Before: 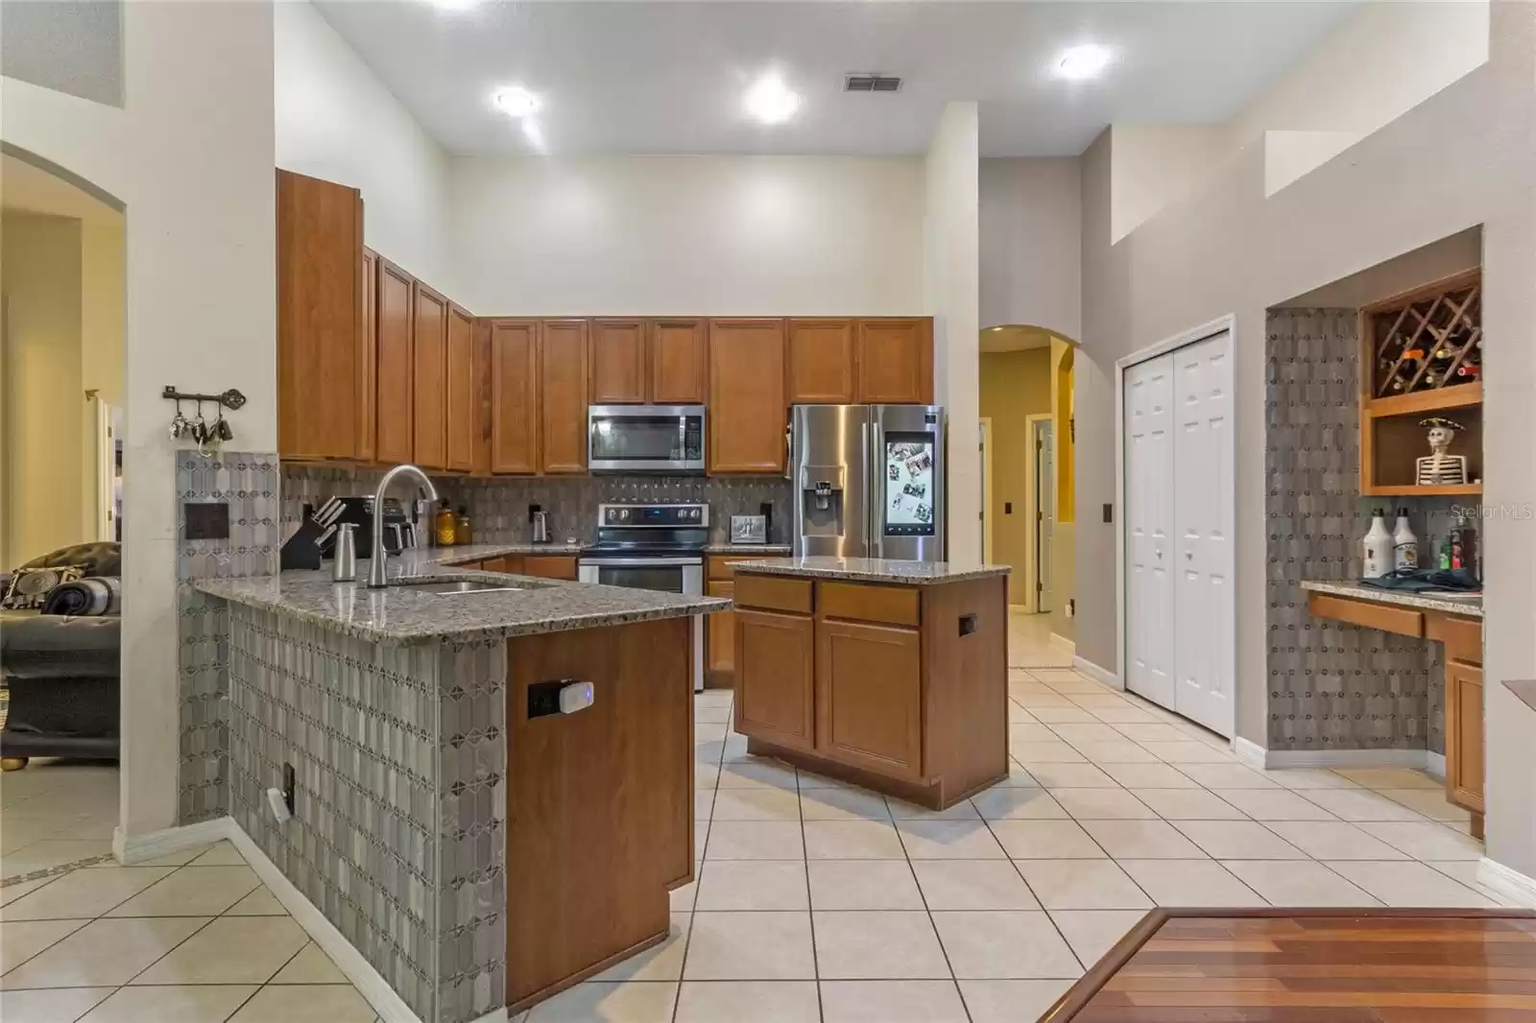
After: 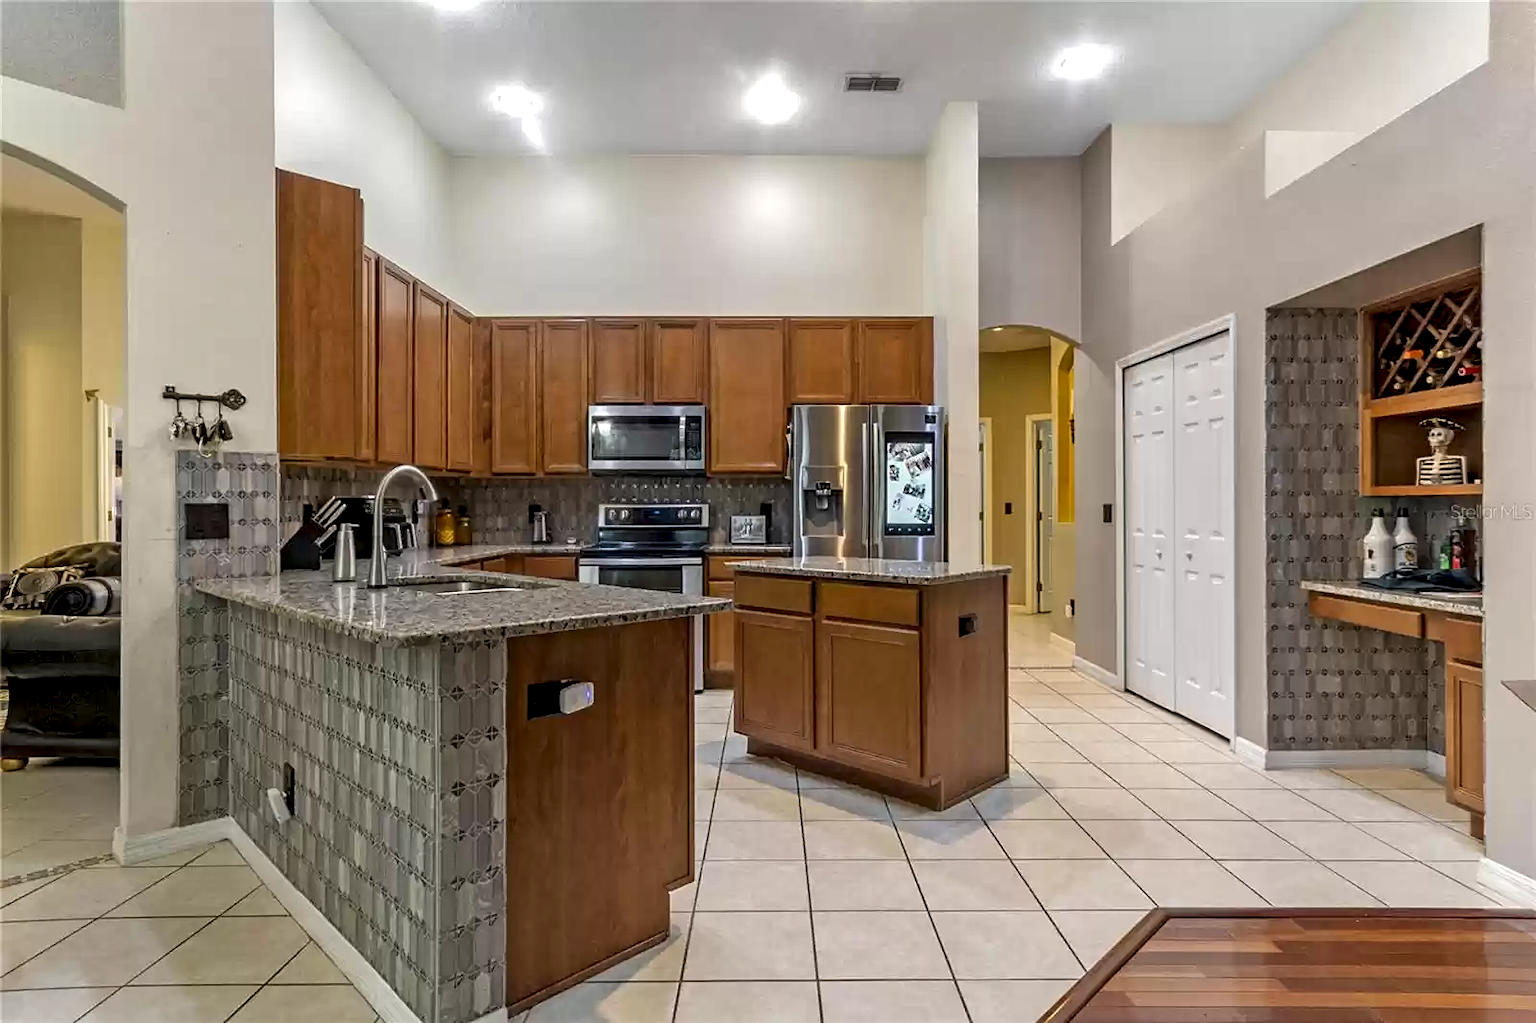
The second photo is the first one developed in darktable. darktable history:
local contrast: highlights 135%, shadows 149%, detail 139%, midtone range 0.259
sharpen: amount 0.2
